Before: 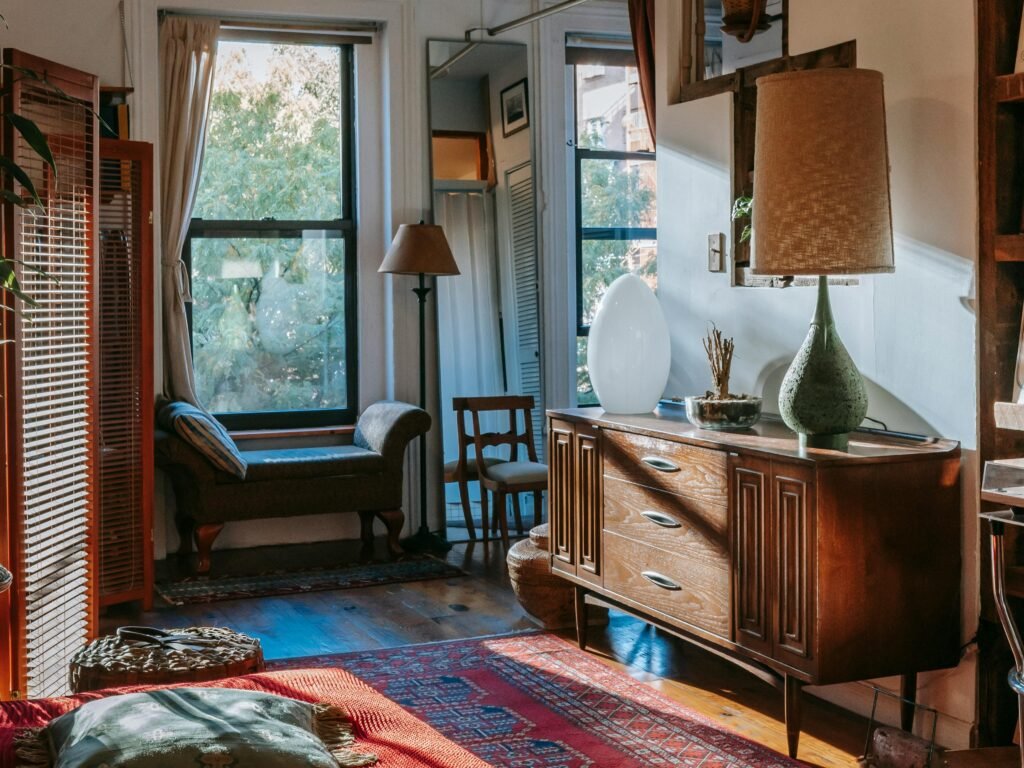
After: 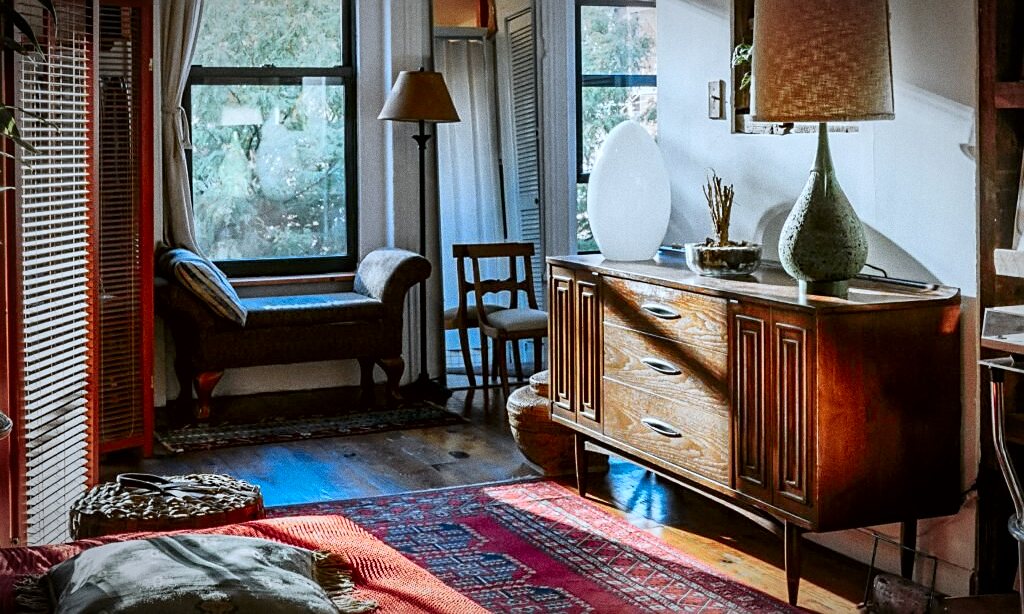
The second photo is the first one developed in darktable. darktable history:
tone curve: curves: ch0 [(0, 0.006) (0.037, 0.022) (0.123, 0.105) (0.19, 0.173) (0.277, 0.279) (0.474, 0.517) (0.597, 0.662) (0.687, 0.774) (0.855, 0.891) (1, 0.982)]; ch1 [(0, 0) (0.243, 0.245) (0.422, 0.415) (0.493, 0.495) (0.508, 0.503) (0.544, 0.552) (0.557, 0.582) (0.626, 0.672) (0.694, 0.732) (1, 1)]; ch2 [(0, 0) (0.249, 0.216) (0.356, 0.329) (0.424, 0.442) (0.476, 0.483) (0.498, 0.5) (0.517, 0.519) (0.532, 0.539) (0.562, 0.596) (0.614, 0.662) (0.706, 0.757) (0.808, 0.809) (0.991, 0.968)], color space Lab, independent channels, preserve colors none
white balance: red 0.954, blue 1.079
vignetting: automatic ratio true
grain: coarseness 0.09 ISO
crop and rotate: top 19.998%
color correction: highlights a* -2.73, highlights b* -2.09, shadows a* 2.41, shadows b* 2.73
sharpen: on, module defaults
local contrast: mode bilateral grid, contrast 20, coarseness 50, detail 140%, midtone range 0.2
